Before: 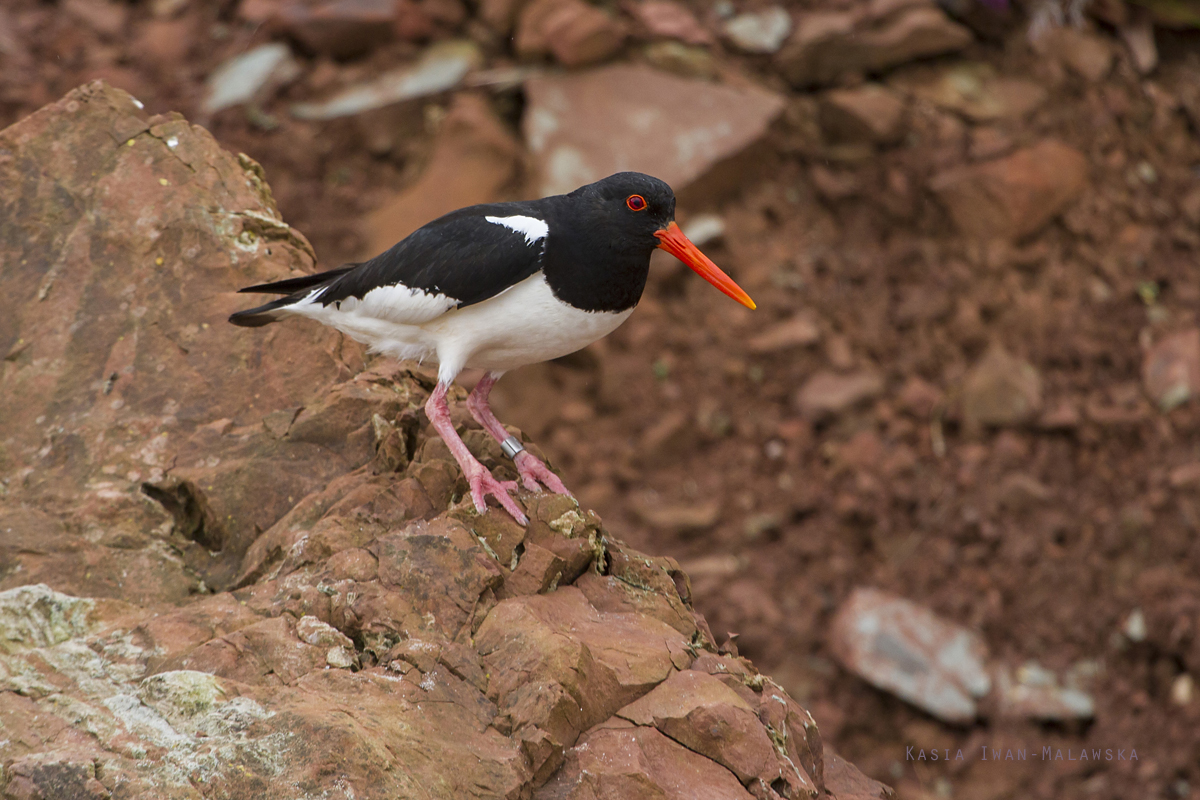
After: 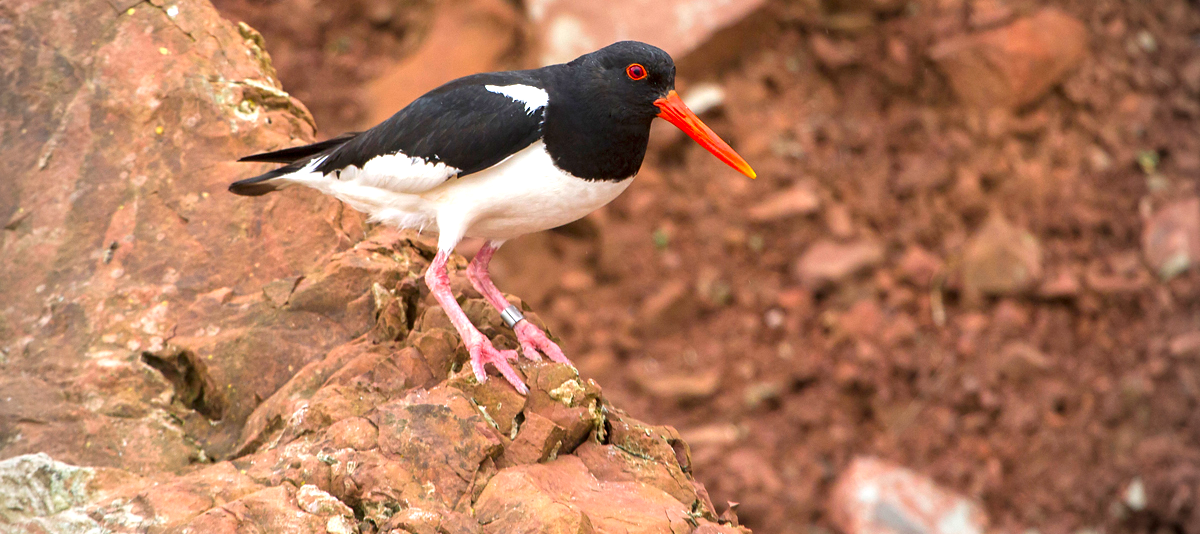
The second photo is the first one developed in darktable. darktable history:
exposure: exposure 1 EV, compensate exposure bias true, compensate highlight preservation false
crop: top 16.396%, bottom 16.739%
vignetting: on, module defaults
color correction: highlights b* 0.021, saturation 1.06
